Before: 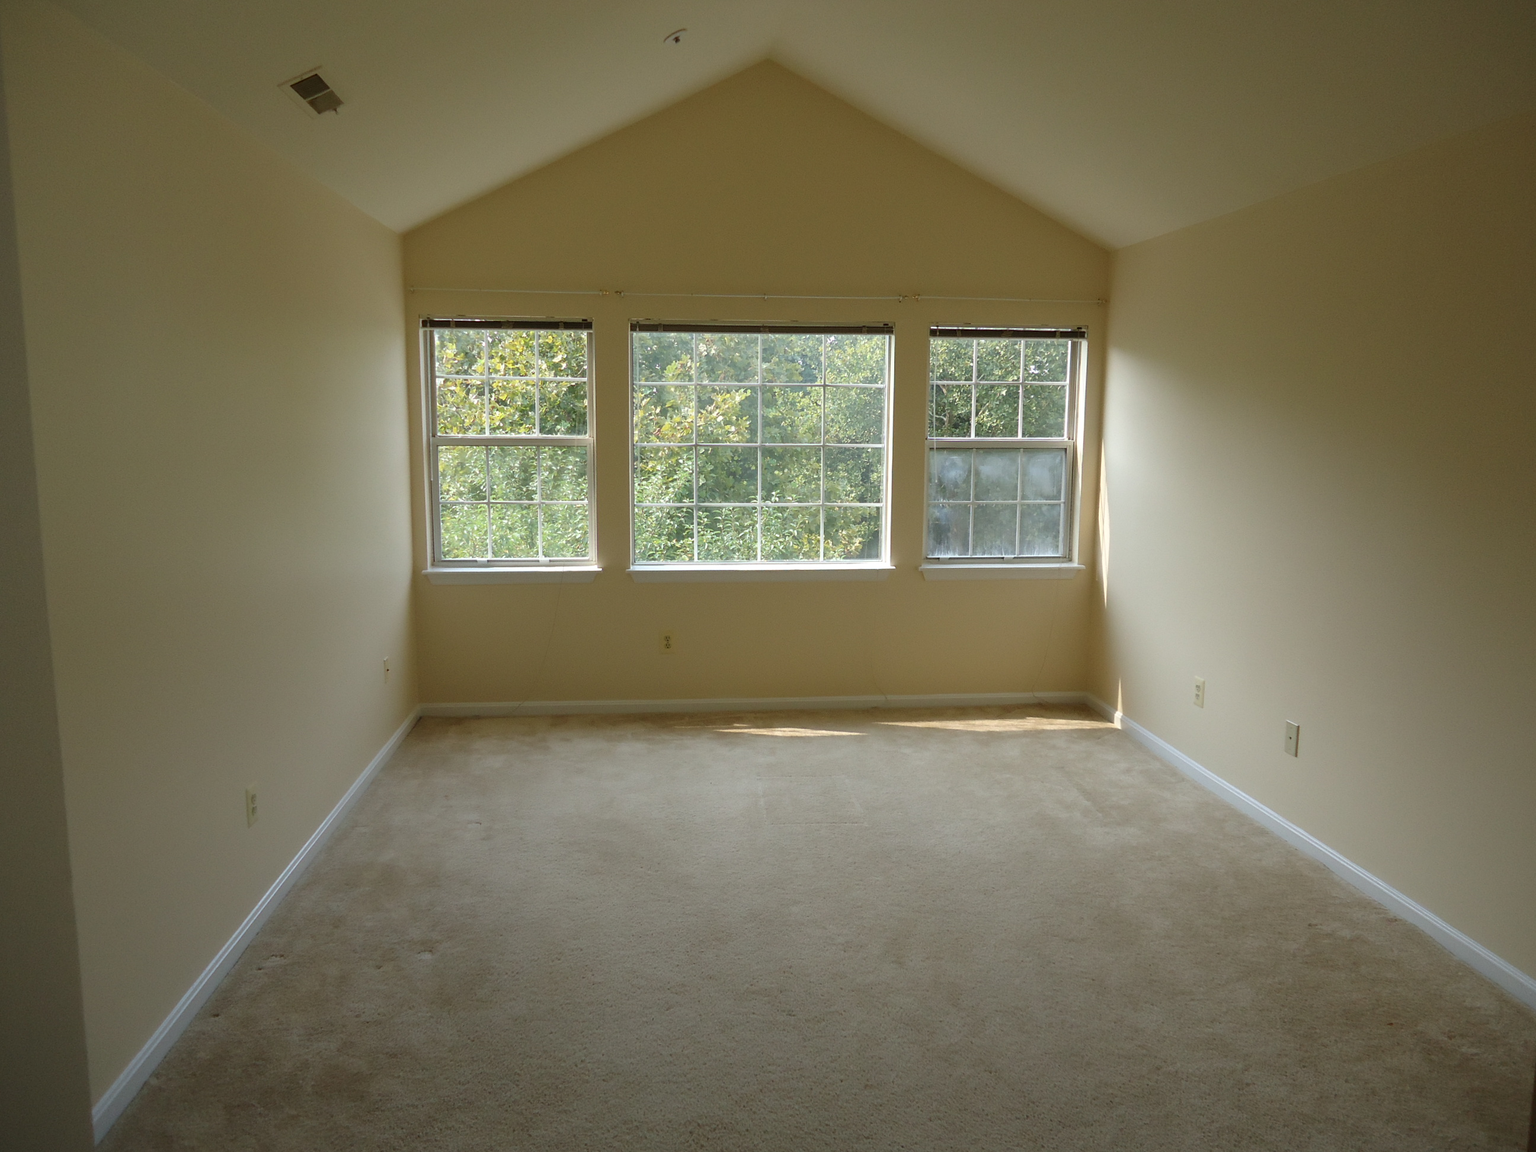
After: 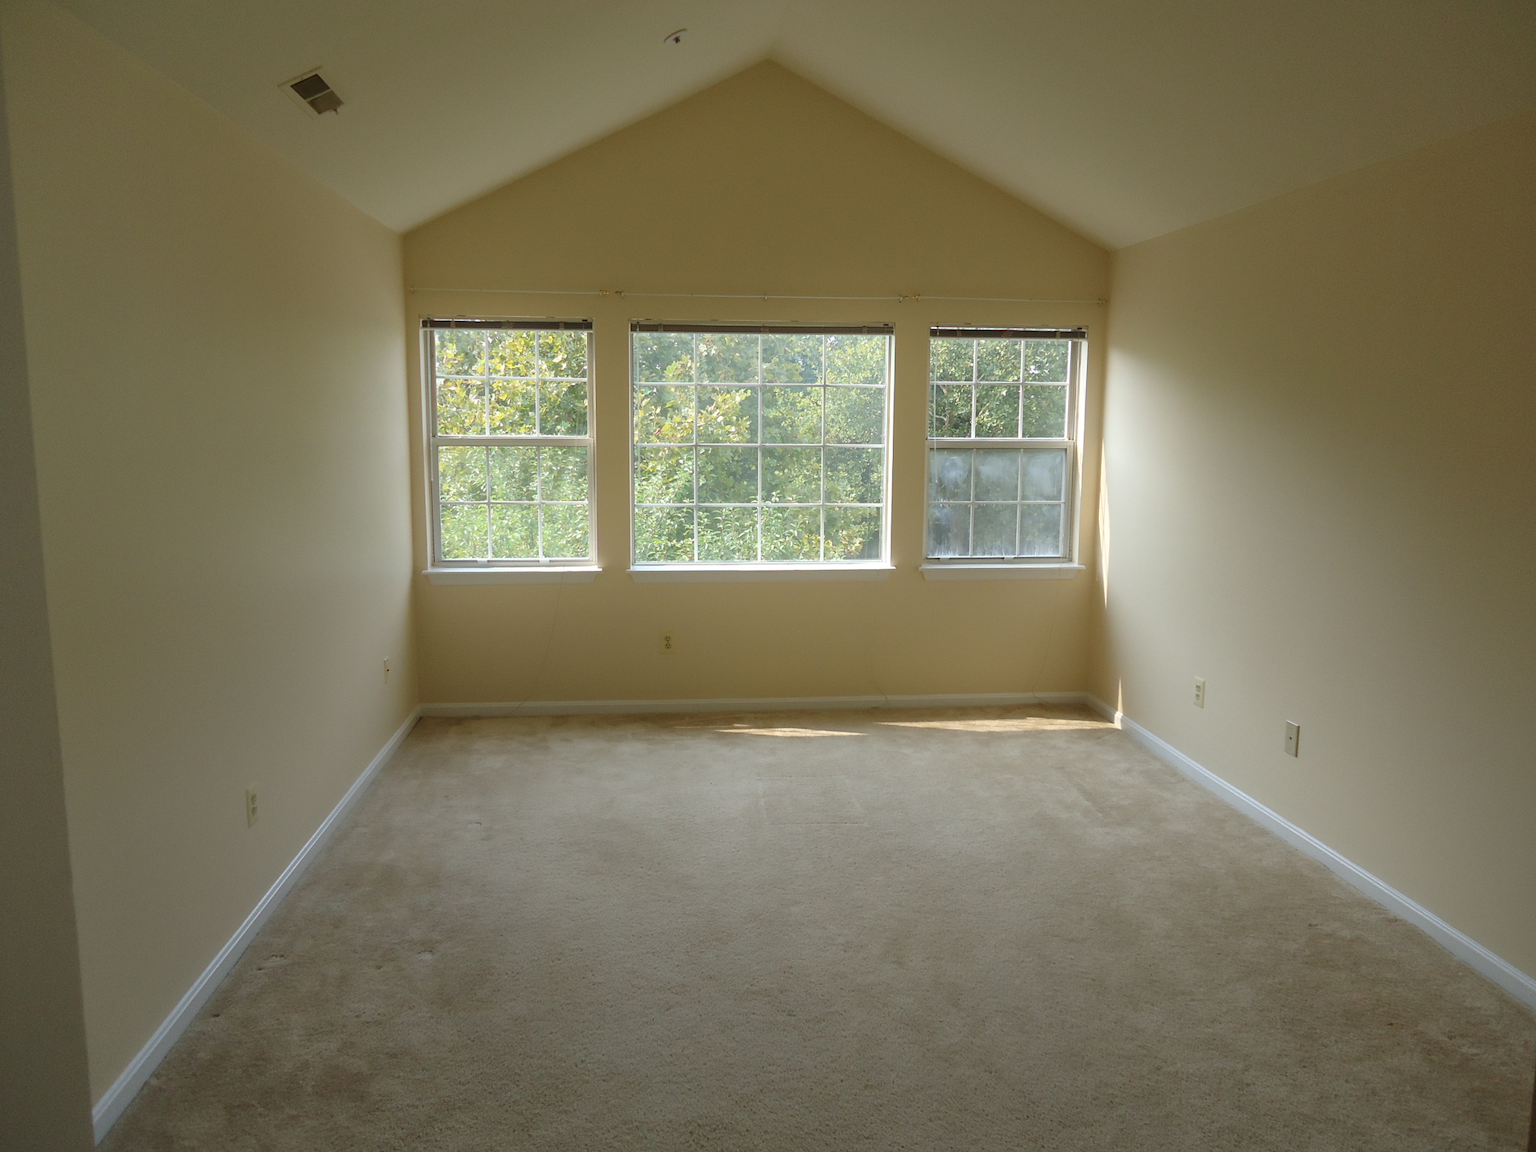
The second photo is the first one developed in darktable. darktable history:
bloom: on, module defaults
shadows and highlights: soften with gaussian
